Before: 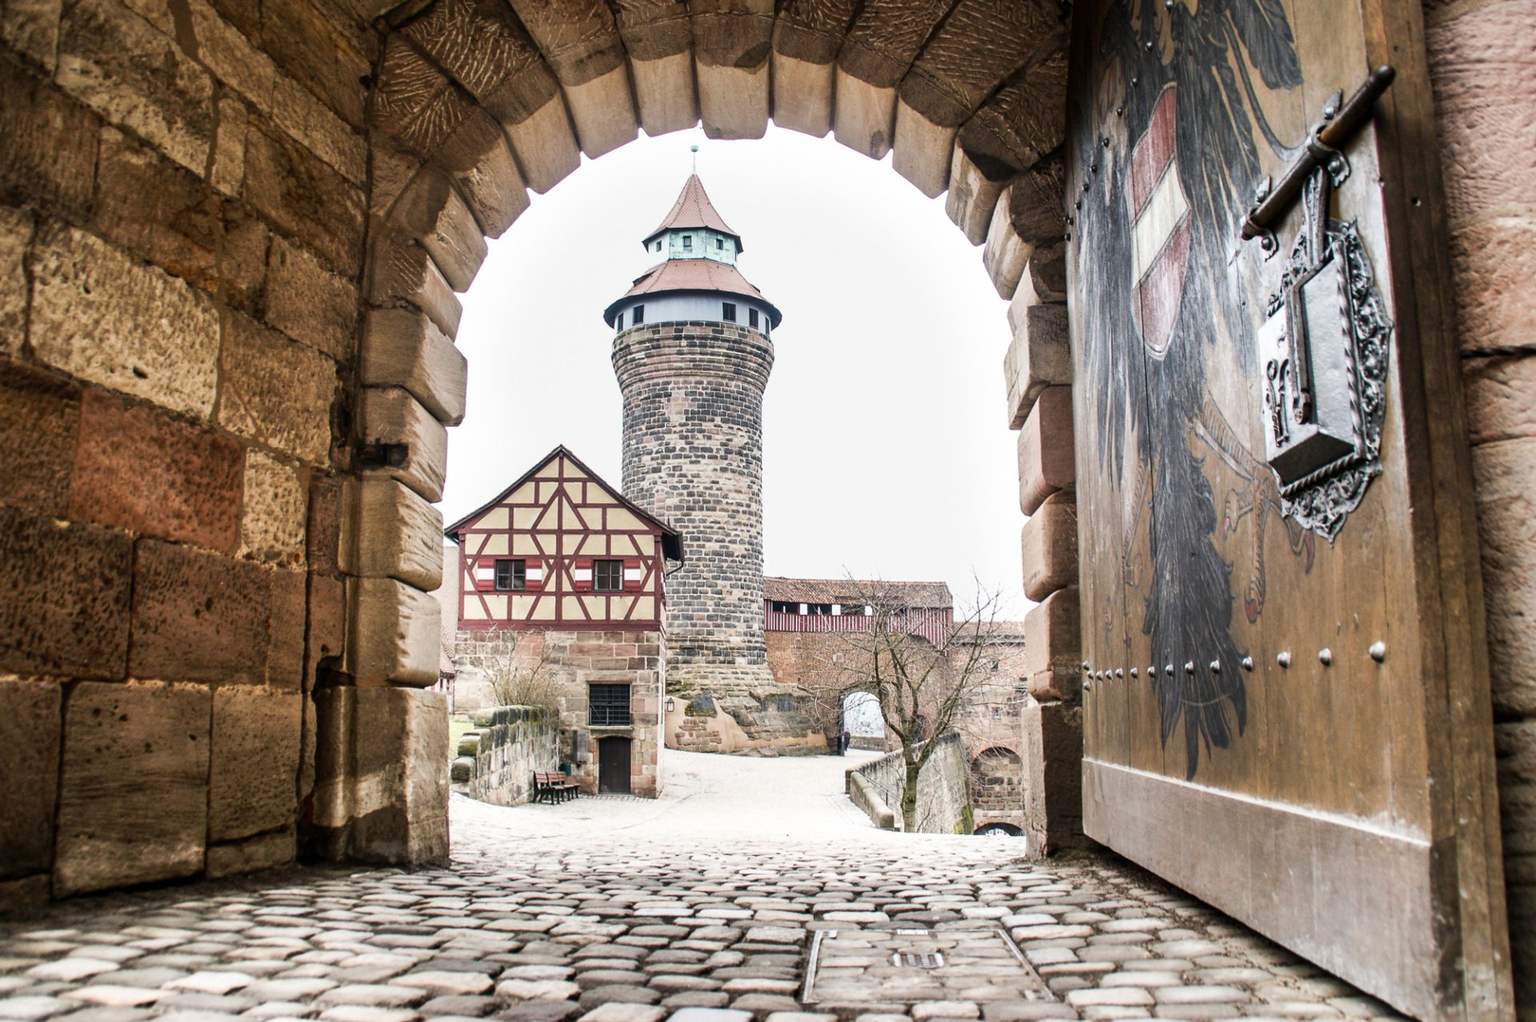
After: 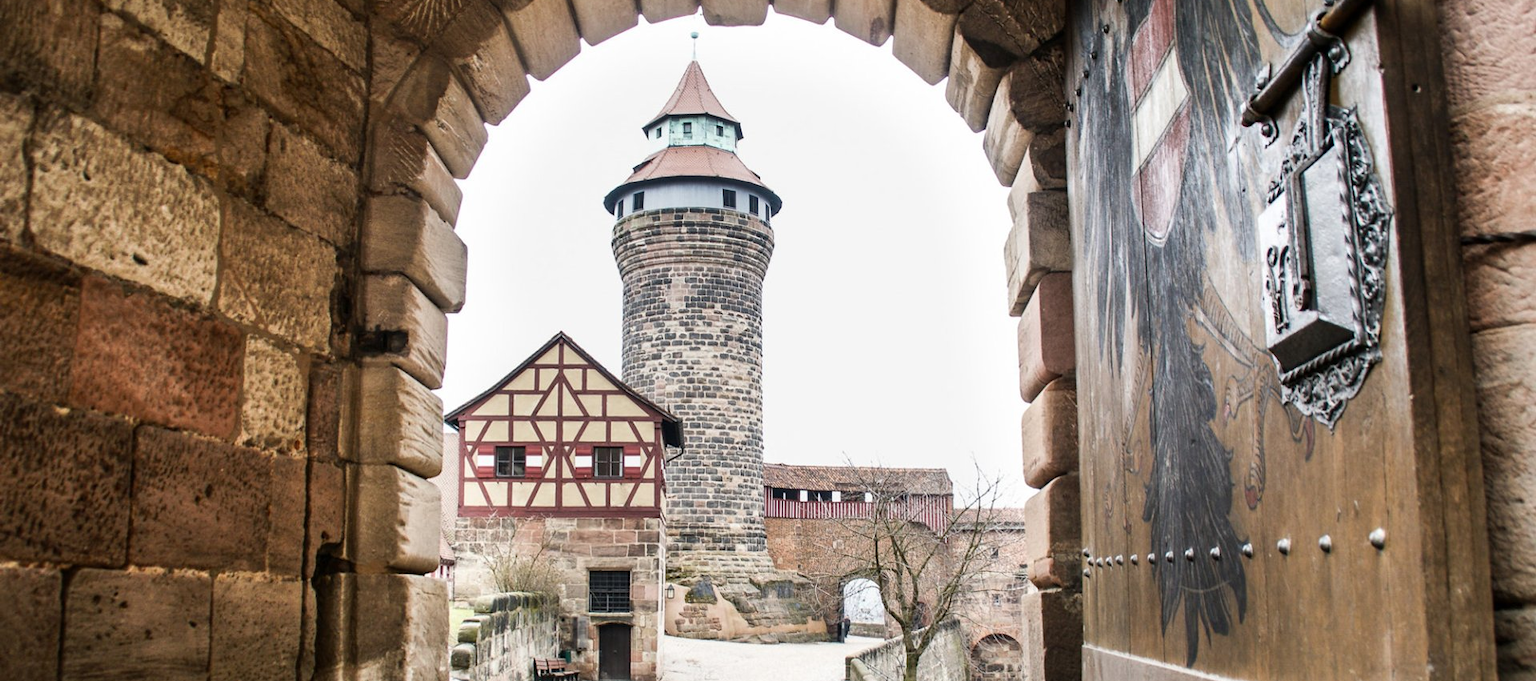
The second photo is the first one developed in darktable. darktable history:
crop: top 11.145%, bottom 22.119%
